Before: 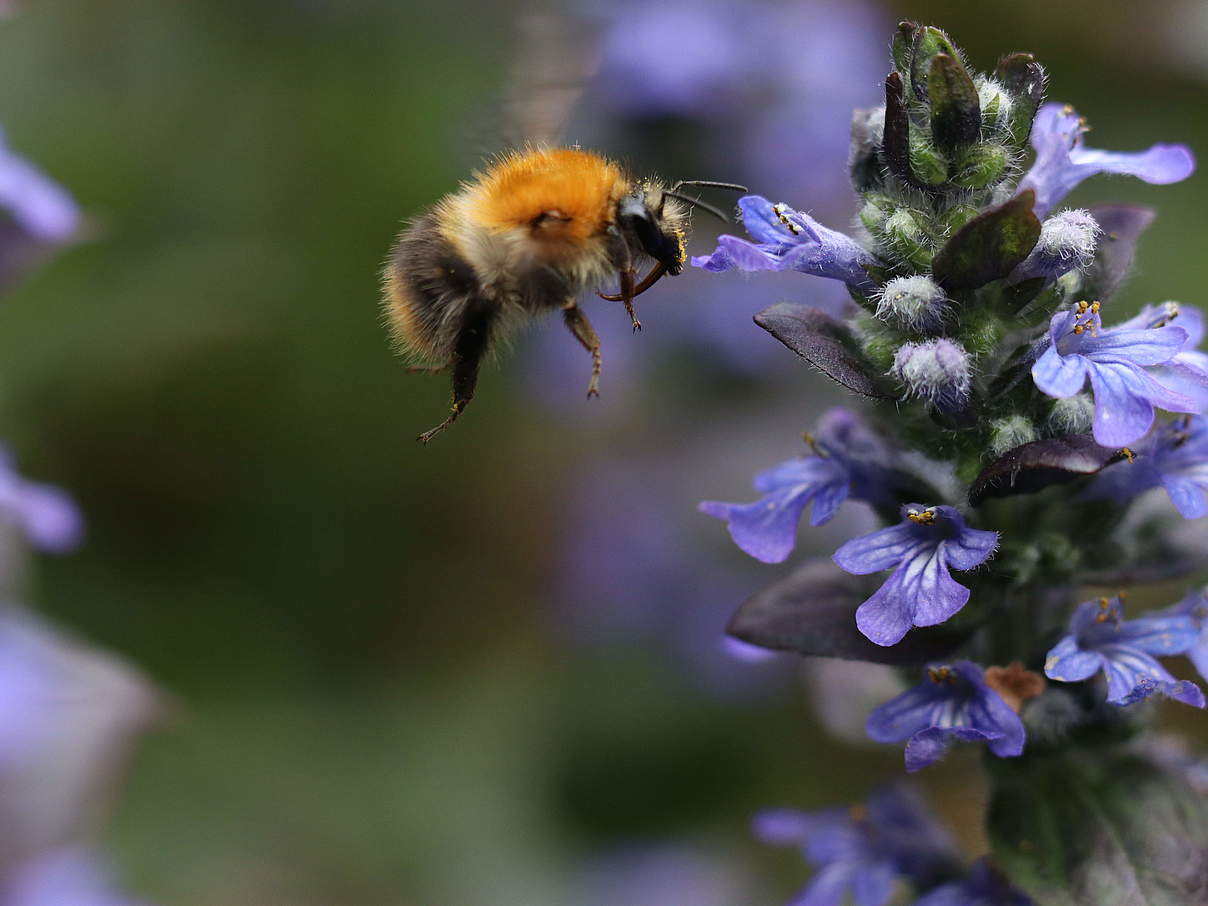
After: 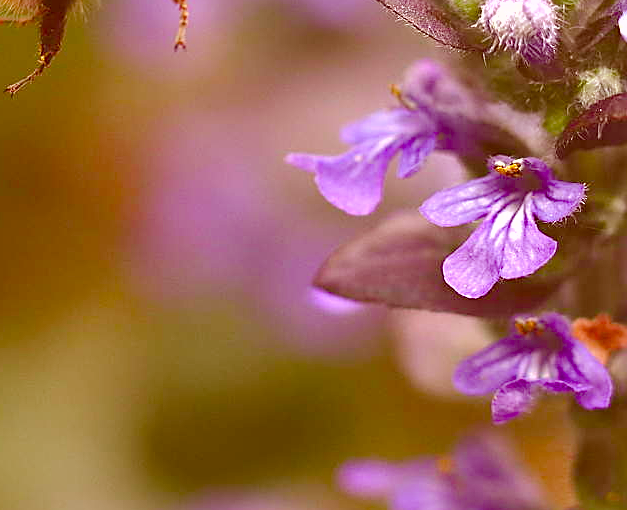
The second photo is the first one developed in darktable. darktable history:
sharpen: on, module defaults
exposure: black level correction 0, exposure 1.674 EV, compensate highlight preservation false
crop: left 34.255%, top 38.416%, right 13.762%, bottom 5.252%
color correction: highlights a* 9.08, highlights b* 8.71, shadows a* 39.41, shadows b* 39.4, saturation 0.805
shadows and highlights: shadows 29.94
color balance rgb: global offset › luminance 0.479%, global offset › hue 172.06°, perceptual saturation grading › global saturation 43.776%, perceptual saturation grading › highlights -25.017%, perceptual saturation grading › shadows 49.529%, contrast -19.846%
